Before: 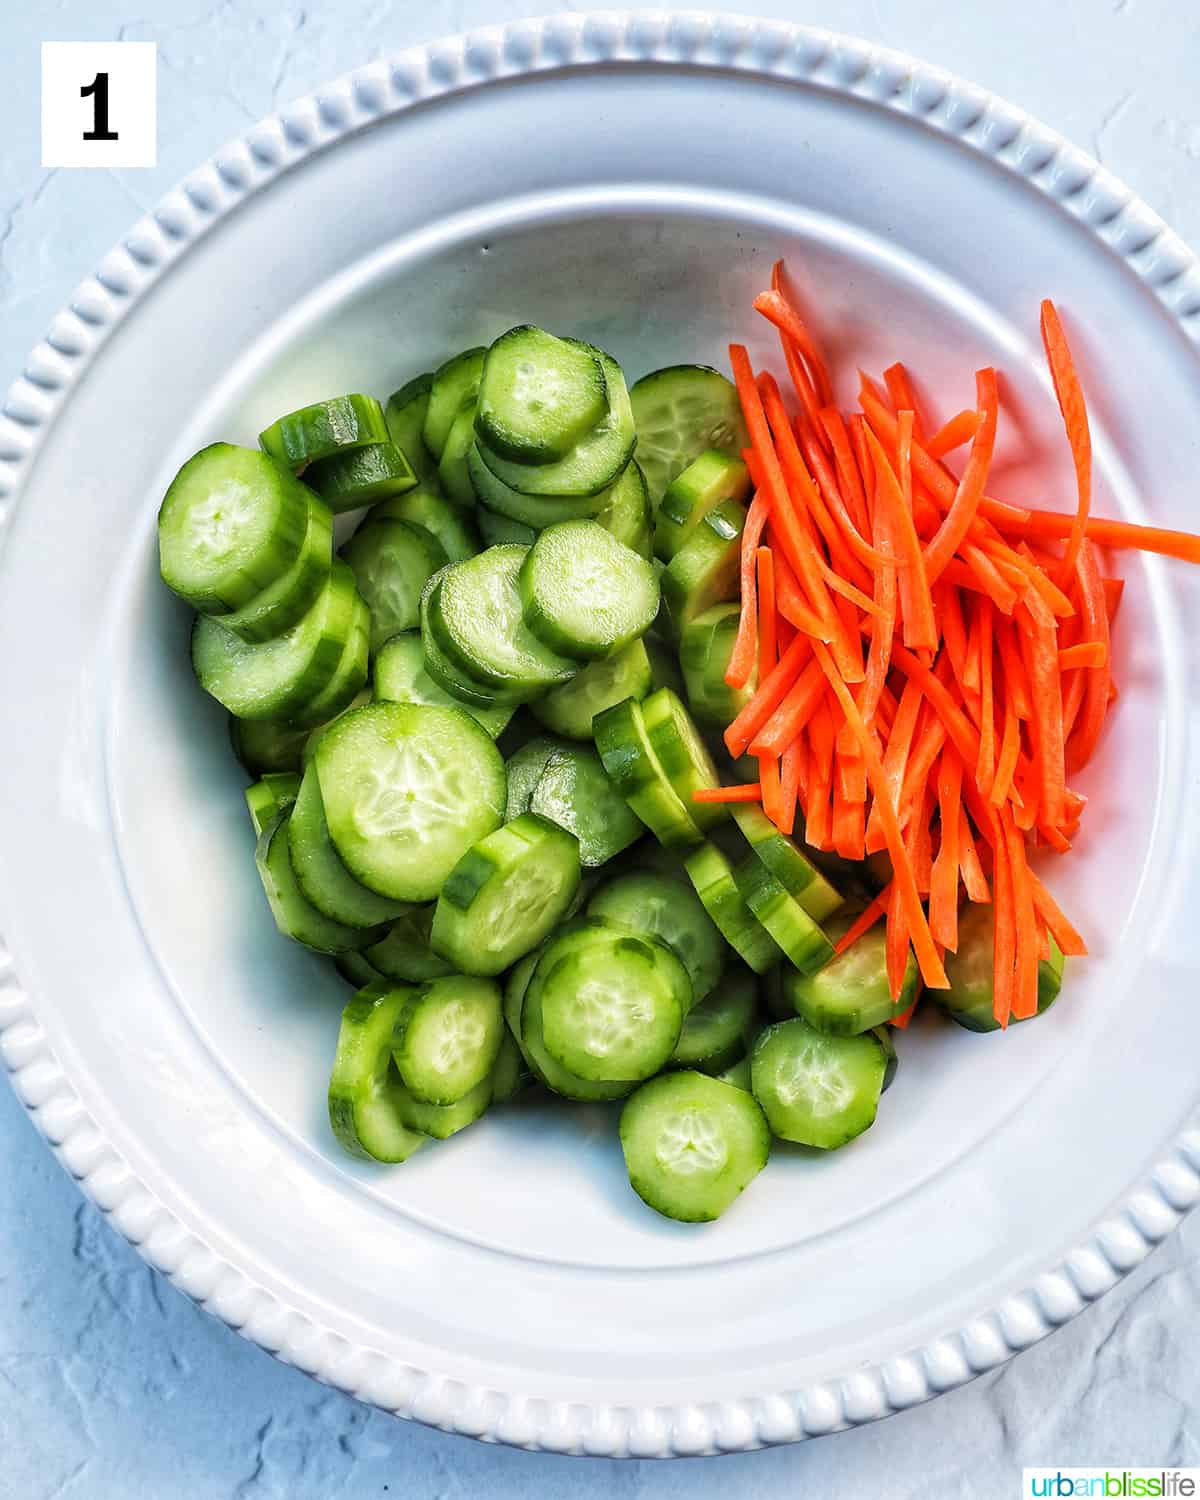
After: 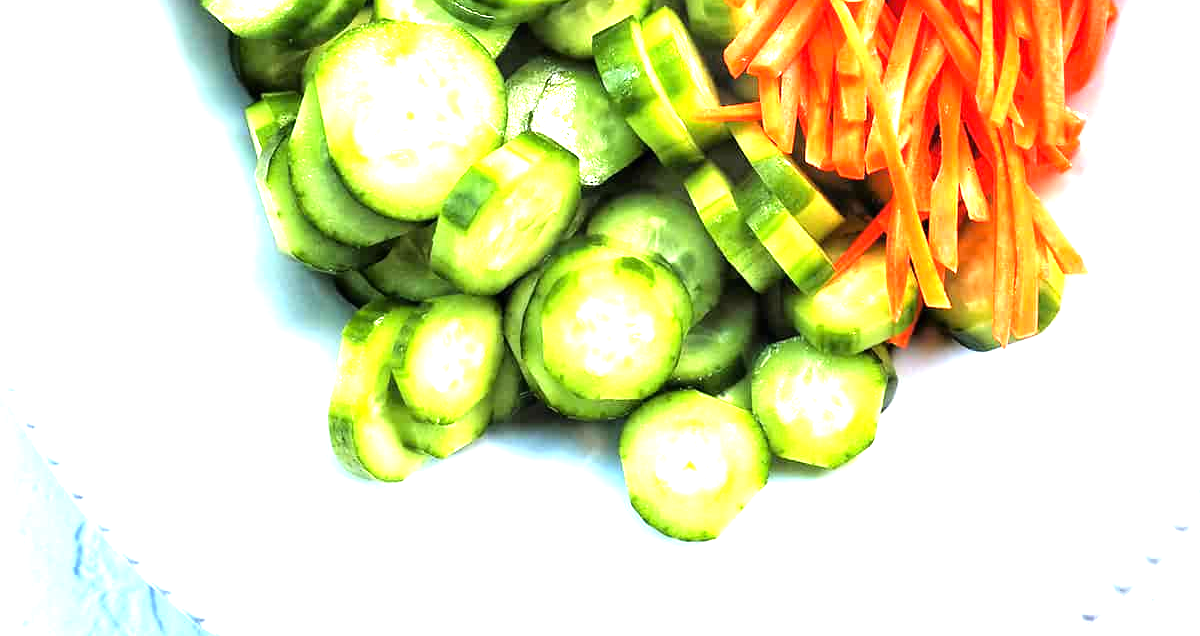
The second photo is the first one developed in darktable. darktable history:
tone equalizer: -8 EV -0.779 EV, -7 EV -0.733 EV, -6 EV -0.604 EV, -5 EV -0.361 EV, -3 EV 0.38 EV, -2 EV 0.6 EV, -1 EV 0.7 EV, +0 EV 0.725 EV
crop: top 45.428%, bottom 12.114%
exposure: black level correction 0, exposure 1.199 EV, compensate exposure bias true, compensate highlight preservation false
